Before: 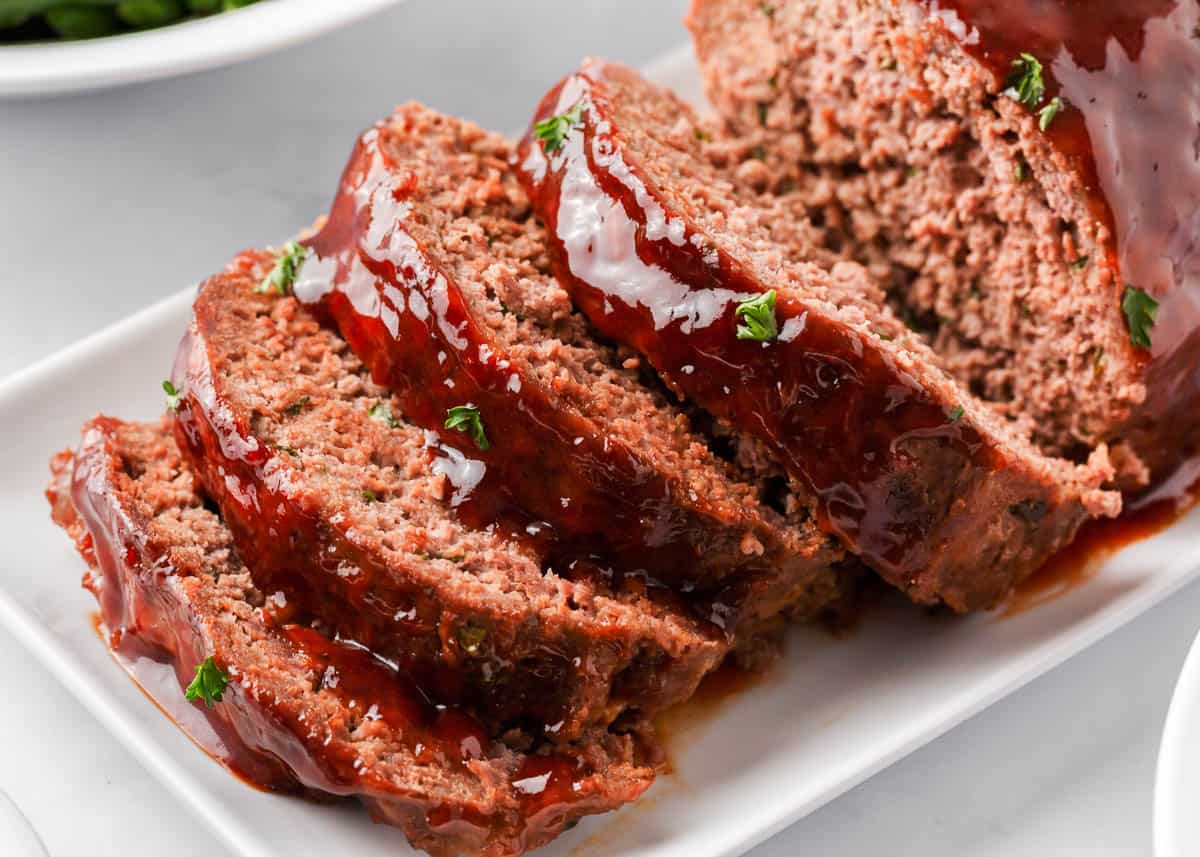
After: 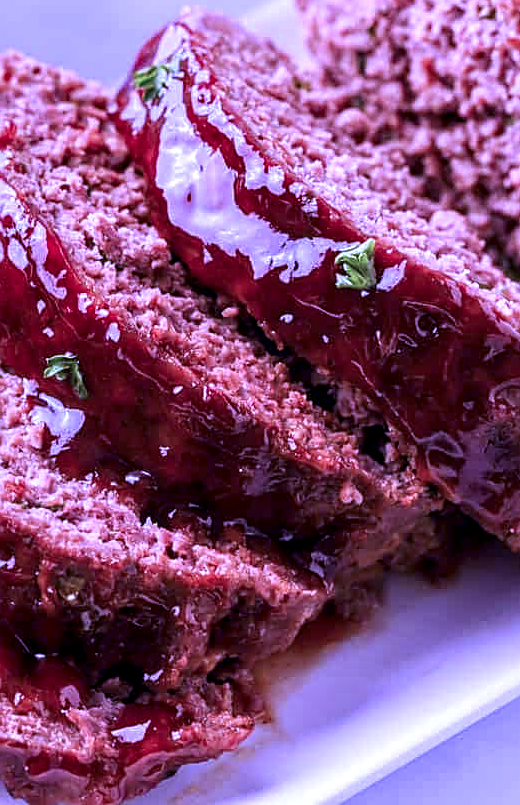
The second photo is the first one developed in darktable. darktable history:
local contrast: highlights 61%, detail 143%, midtone range 0.428
contrast brightness saturation: contrast 0.07
color calibration: illuminant custom, x 0.379, y 0.481, temperature 4443.07 K
color balance: mode lift, gamma, gain (sRGB), lift [0.997, 0.979, 1.021, 1.011], gamma [1, 1.084, 0.916, 0.998], gain [1, 0.87, 1.13, 1.101], contrast 4.55%, contrast fulcrum 38.24%, output saturation 104.09%
crop: left 33.452%, top 6.025%, right 23.155%
color balance rgb: global vibrance 10%
sharpen: on, module defaults
